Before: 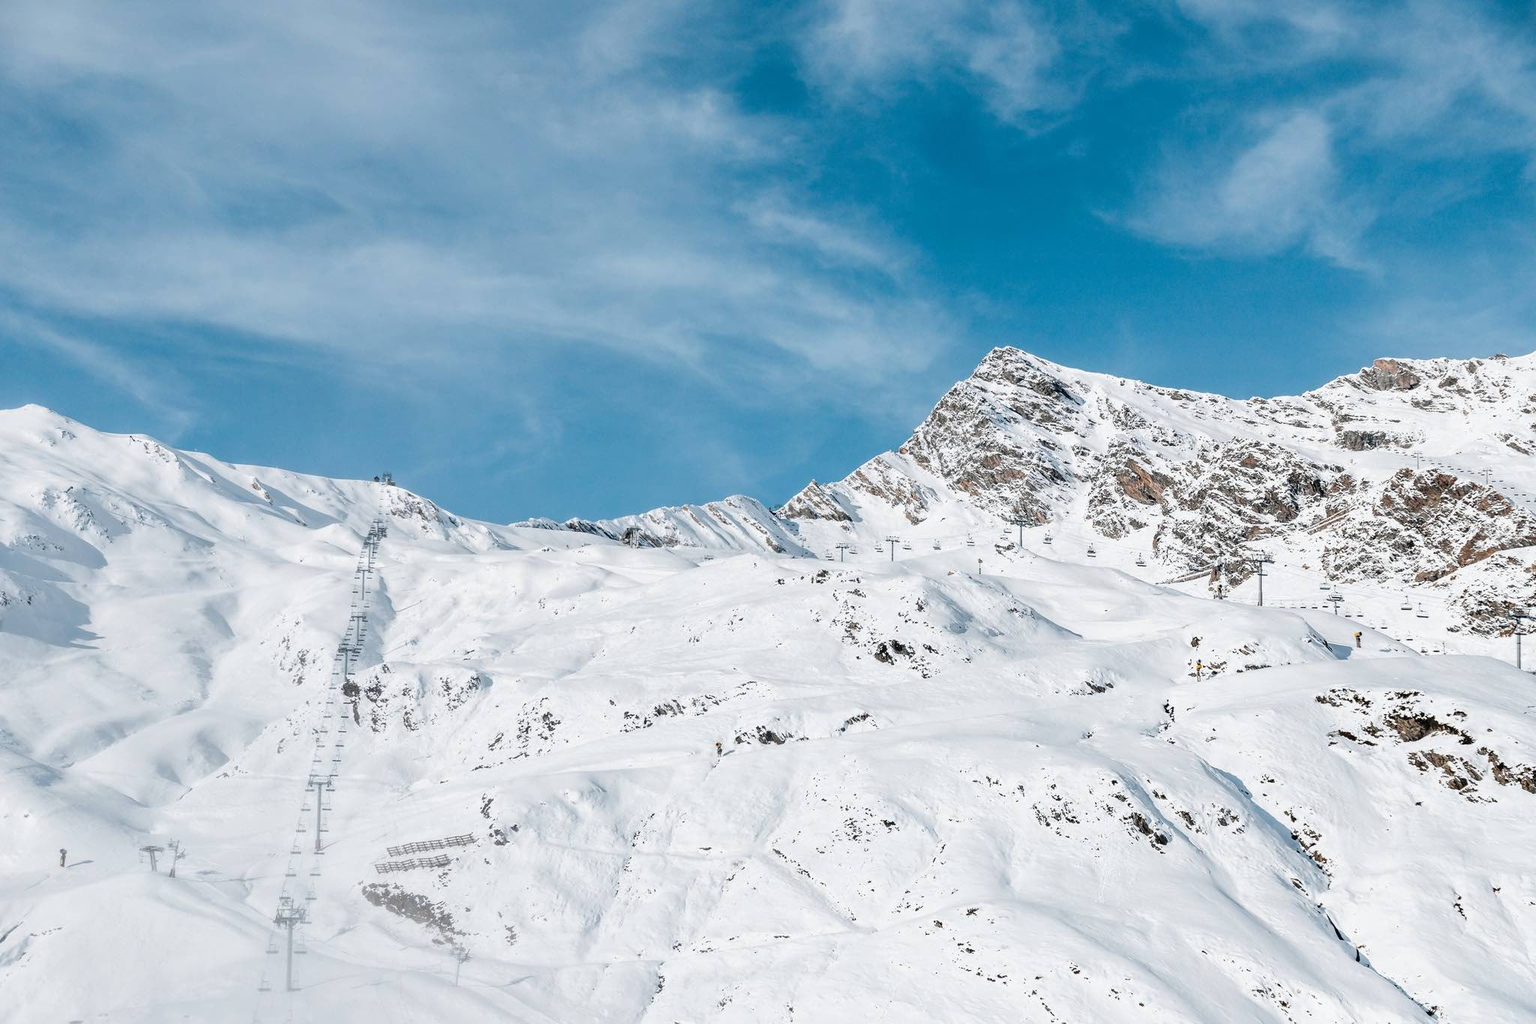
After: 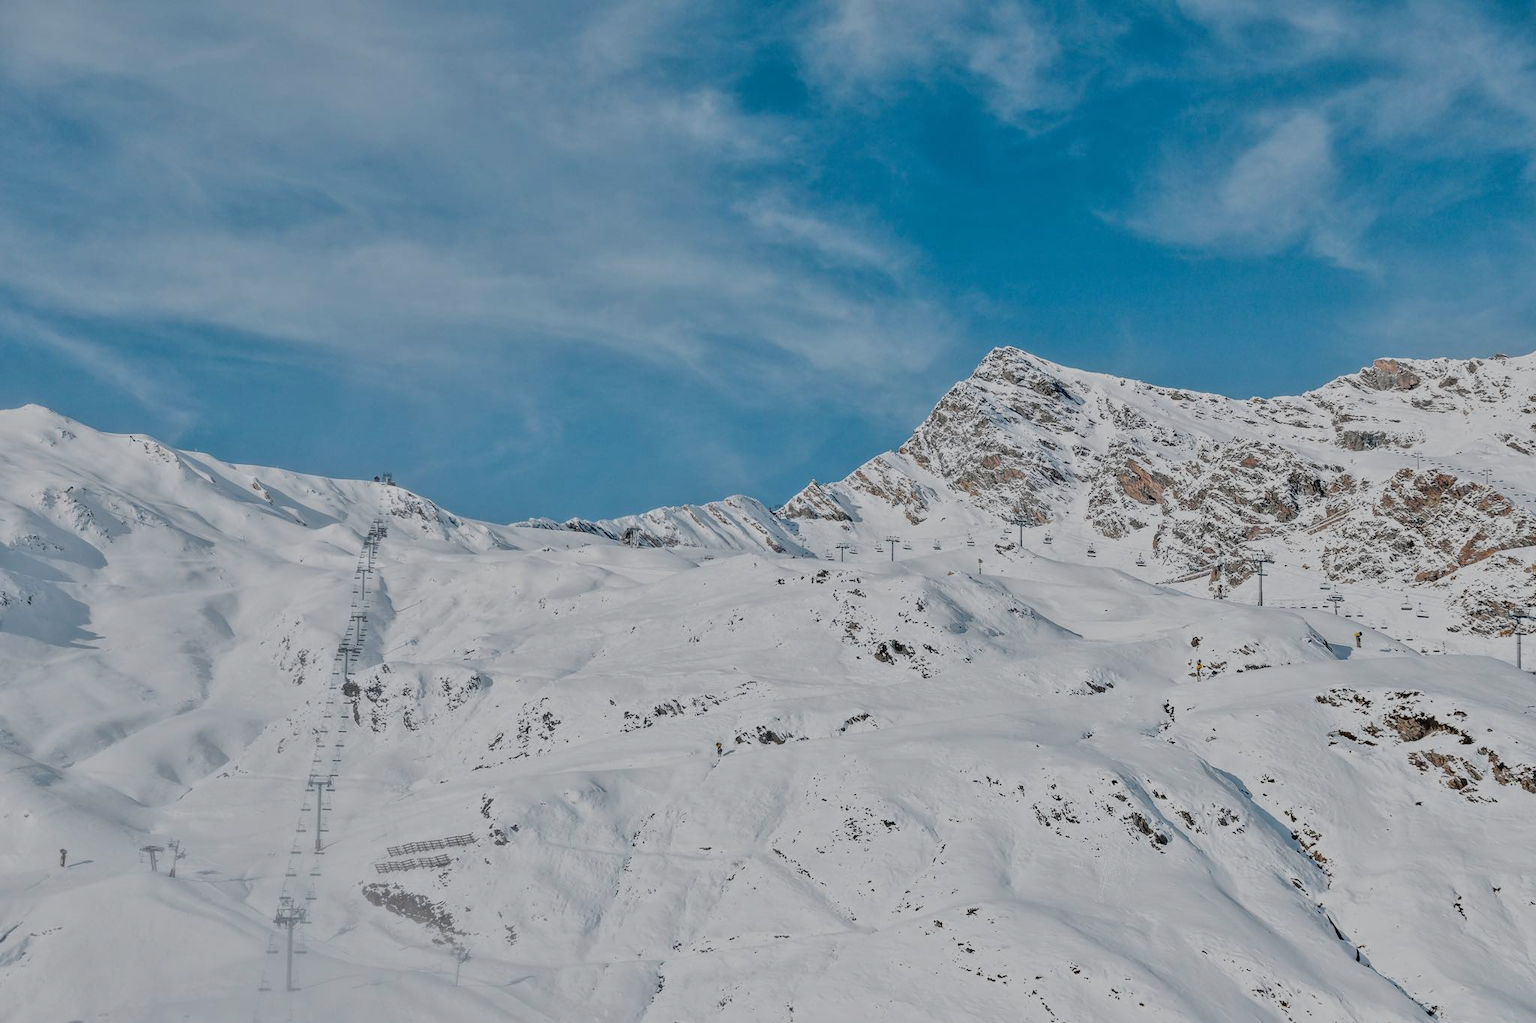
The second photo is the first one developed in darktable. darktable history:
bloom: size 15%, threshold 97%, strength 7%
tone equalizer: -8 EV -0.002 EV, -7 EV 0.005 EV, -6 EV -0.008 EV, -5 EV 0.007 EV, -4 EV -0.042 EV, -3 EV -0.233 EV, -2 EV -0.662 EV, -1 EV -0.983 EV, +0 EV -0.969 EV, smoothing diameter 2%, edges refinement/feathering 20, mask exposure compensation -1.57 EV, filter diffusion 5
